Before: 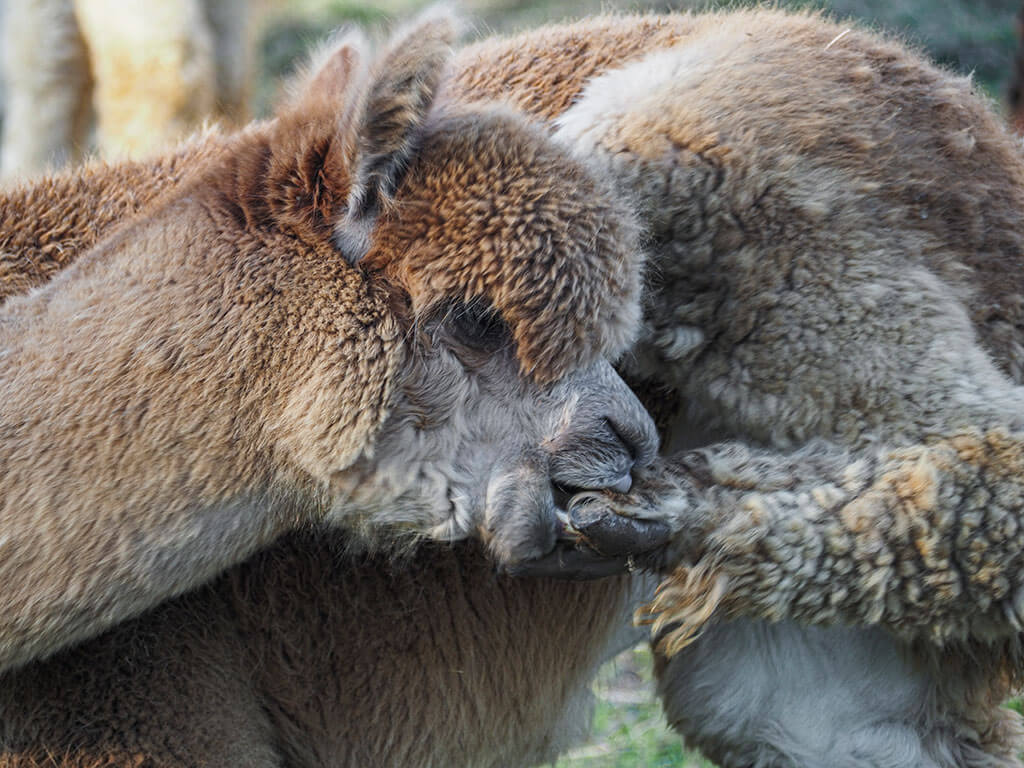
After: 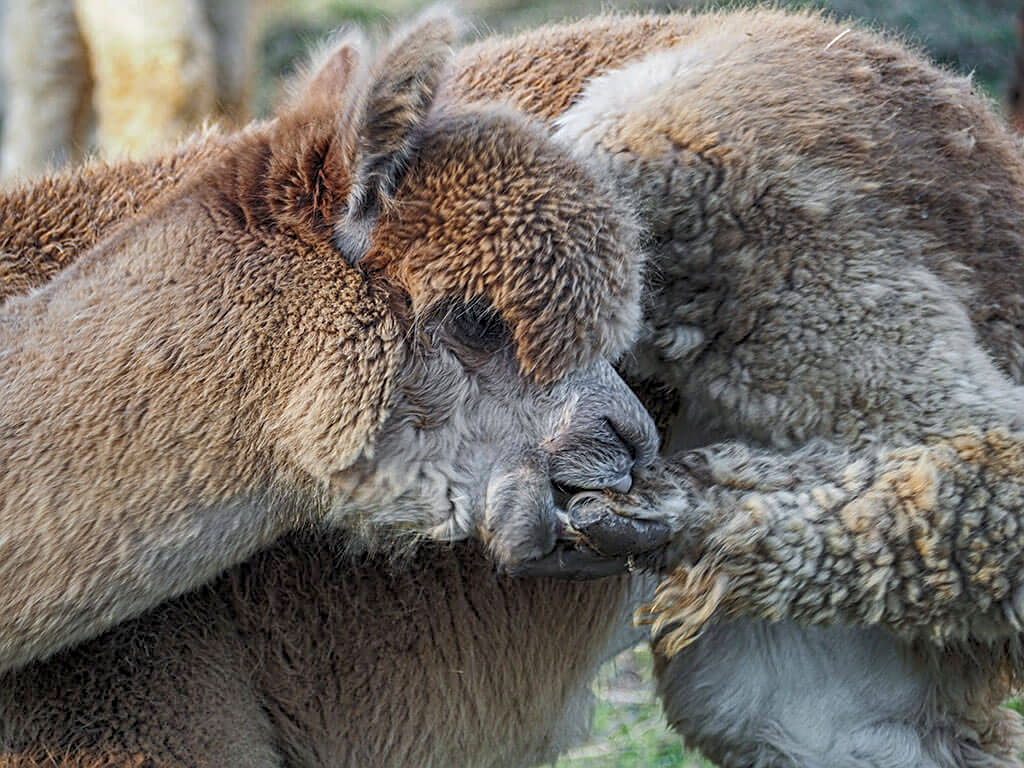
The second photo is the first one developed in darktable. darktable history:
shadows and highlights: on, module defaults
local contrast: on, module defaults
sharpen: amount 0.493
